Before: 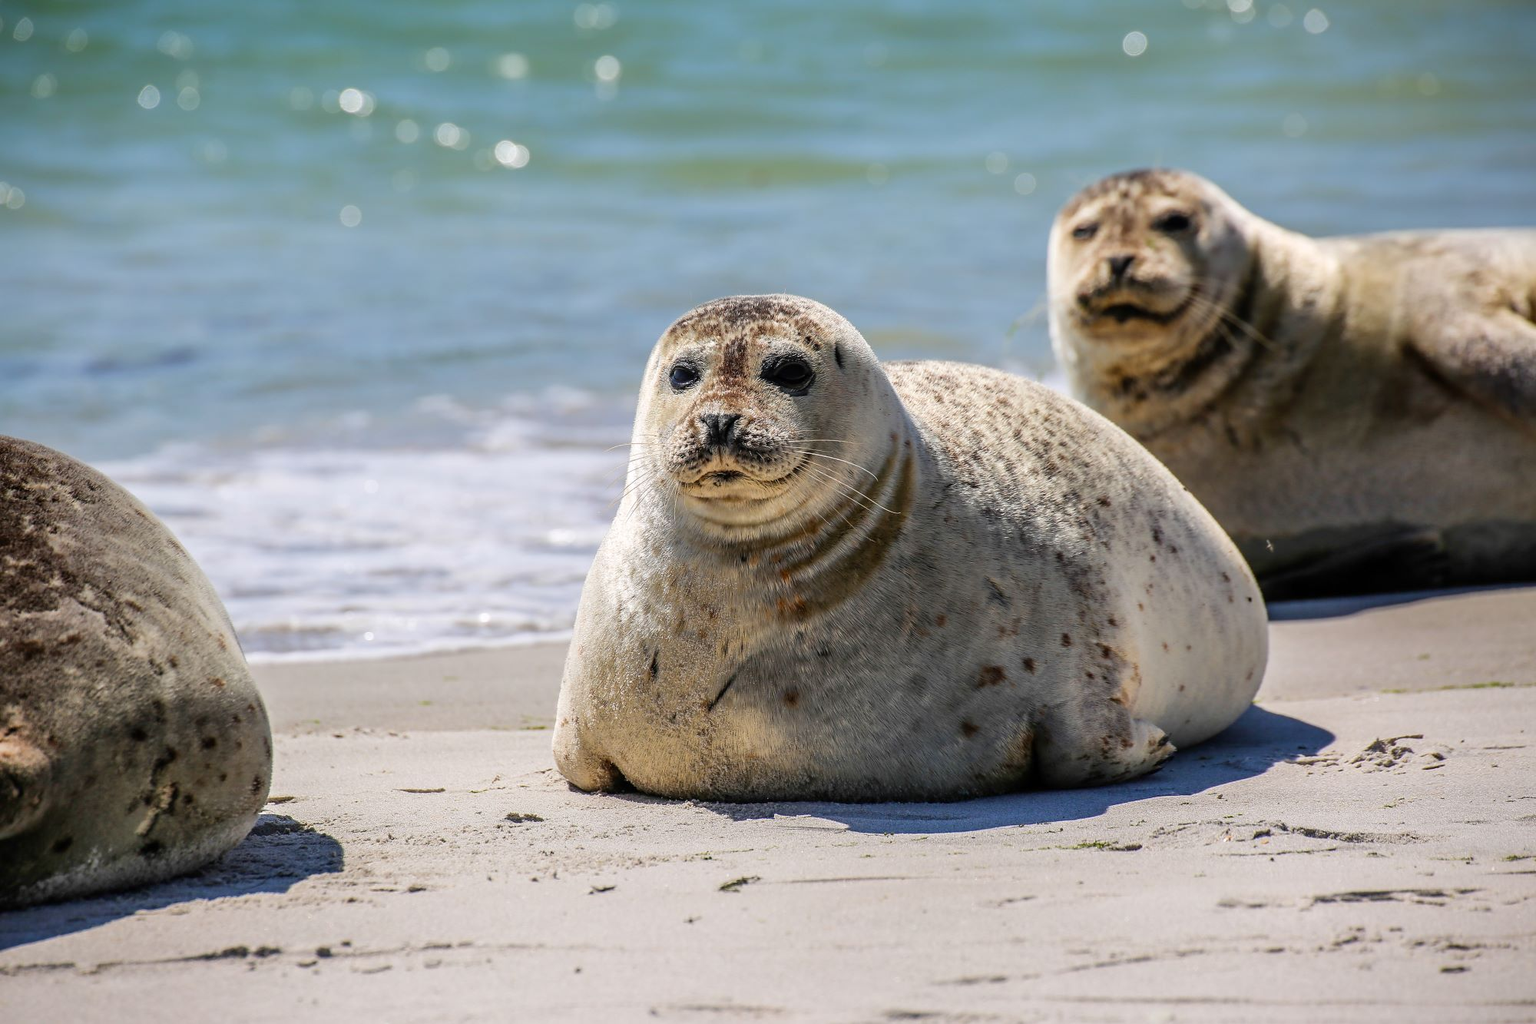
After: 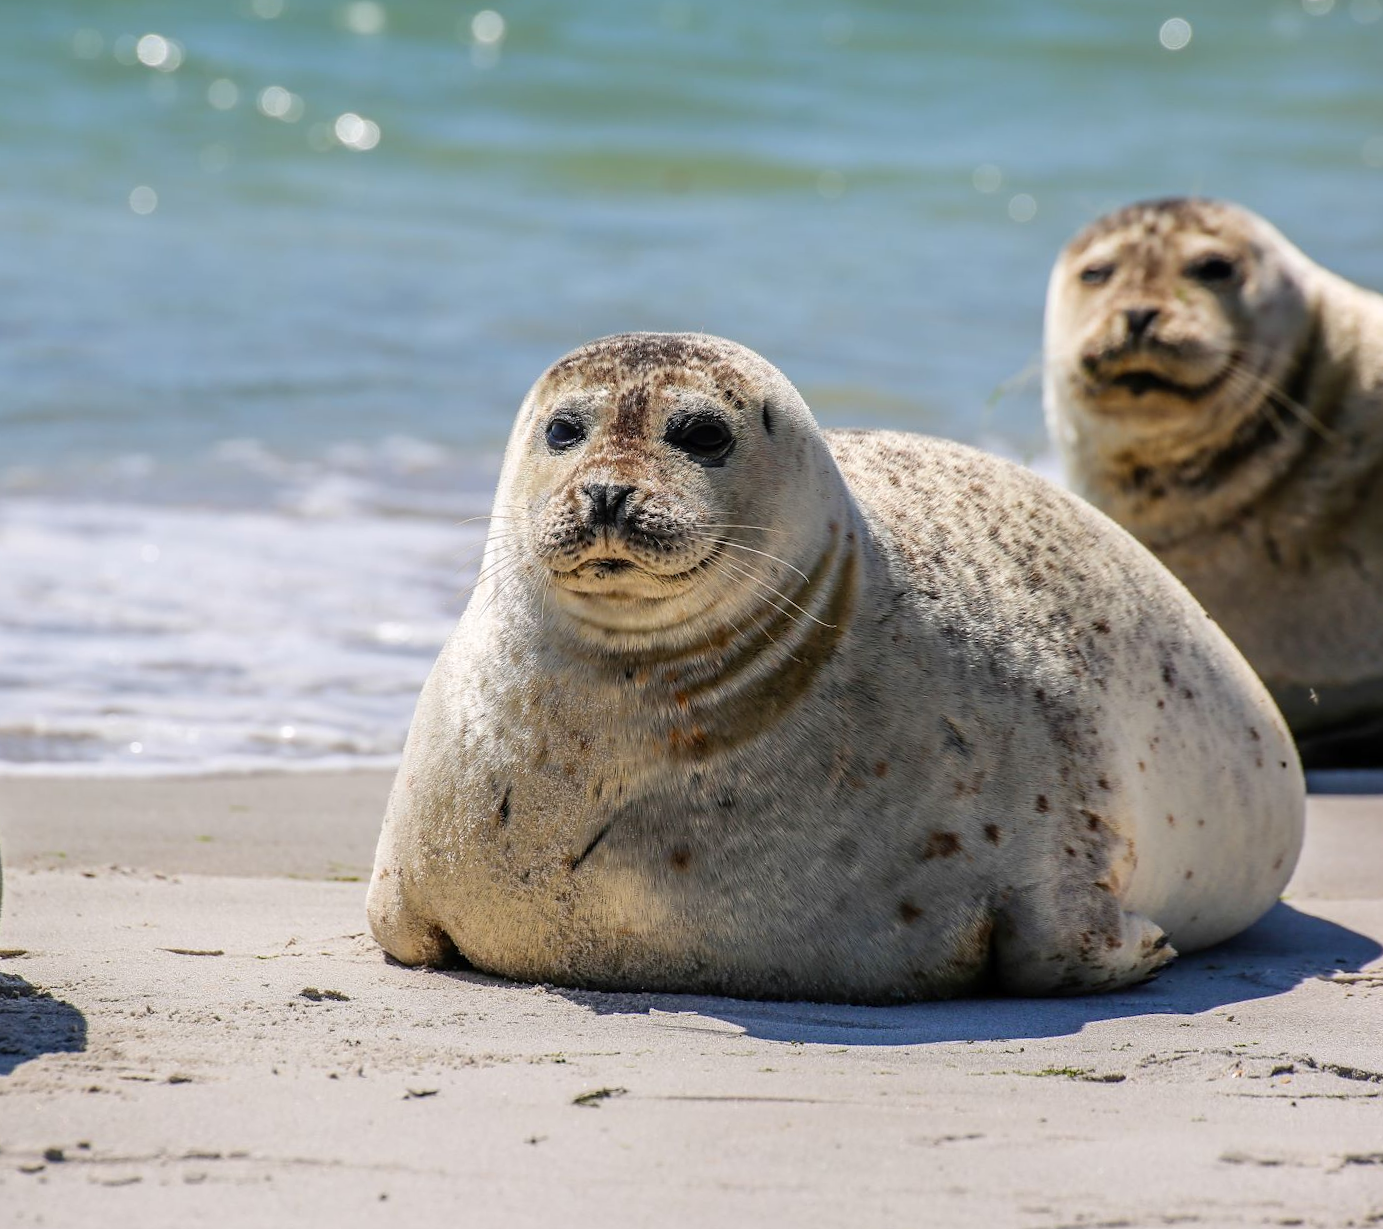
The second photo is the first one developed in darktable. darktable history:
crop and rotate: angle -3.24°, left 14.046%, top 0.016%, right 11.02%, bottom 0.045%
